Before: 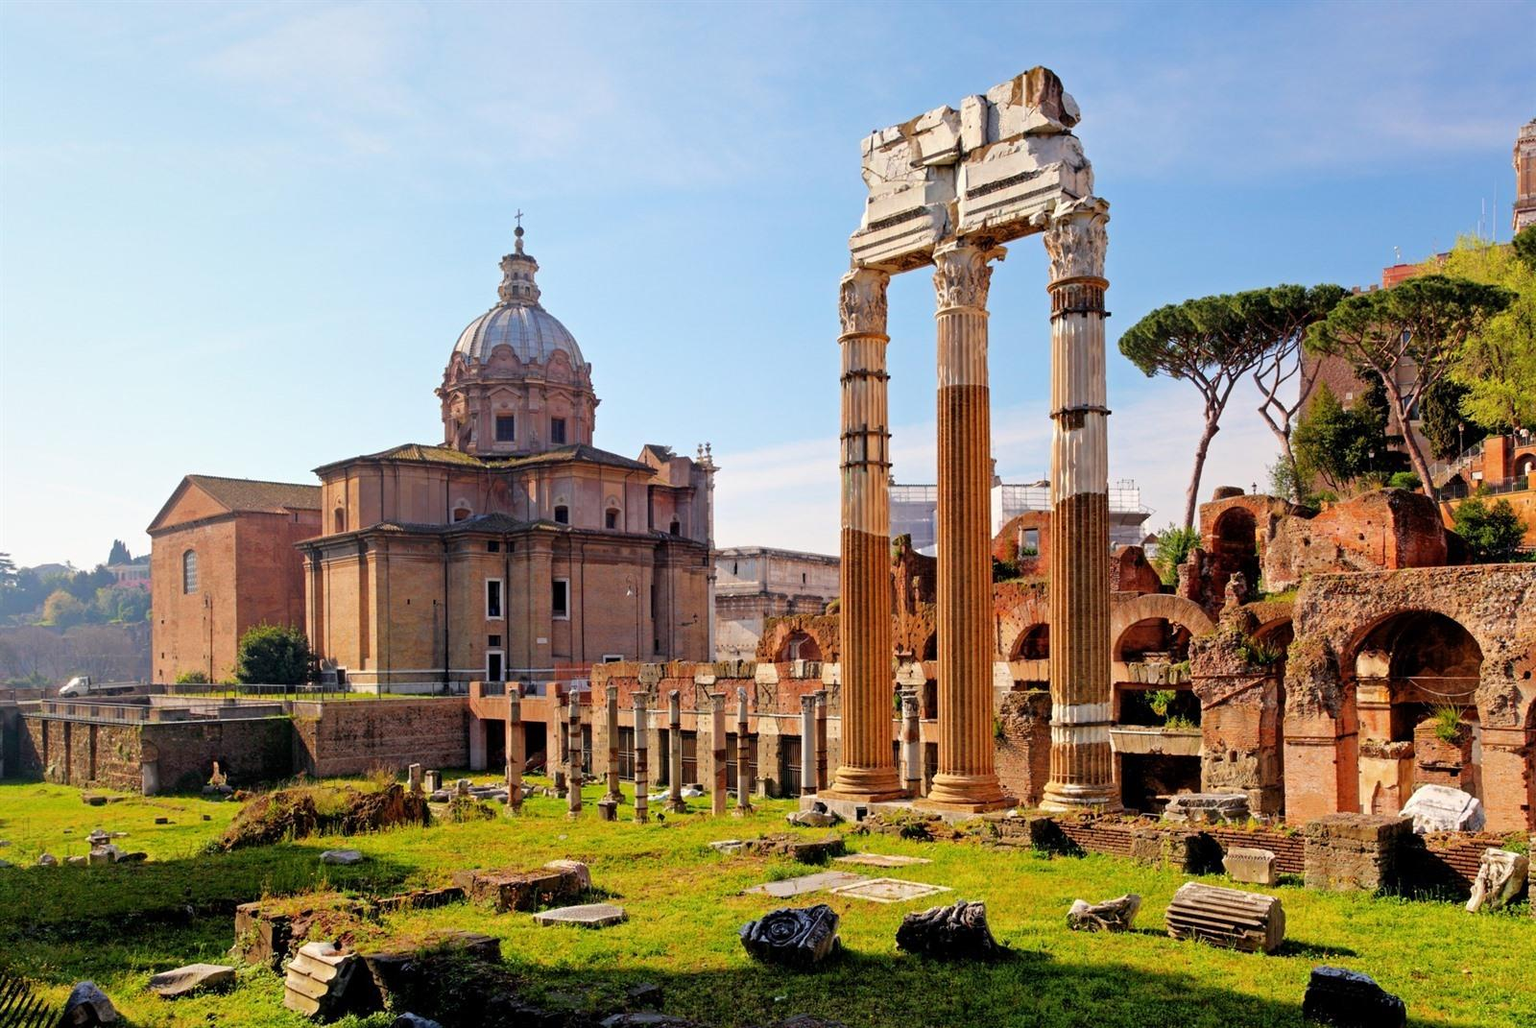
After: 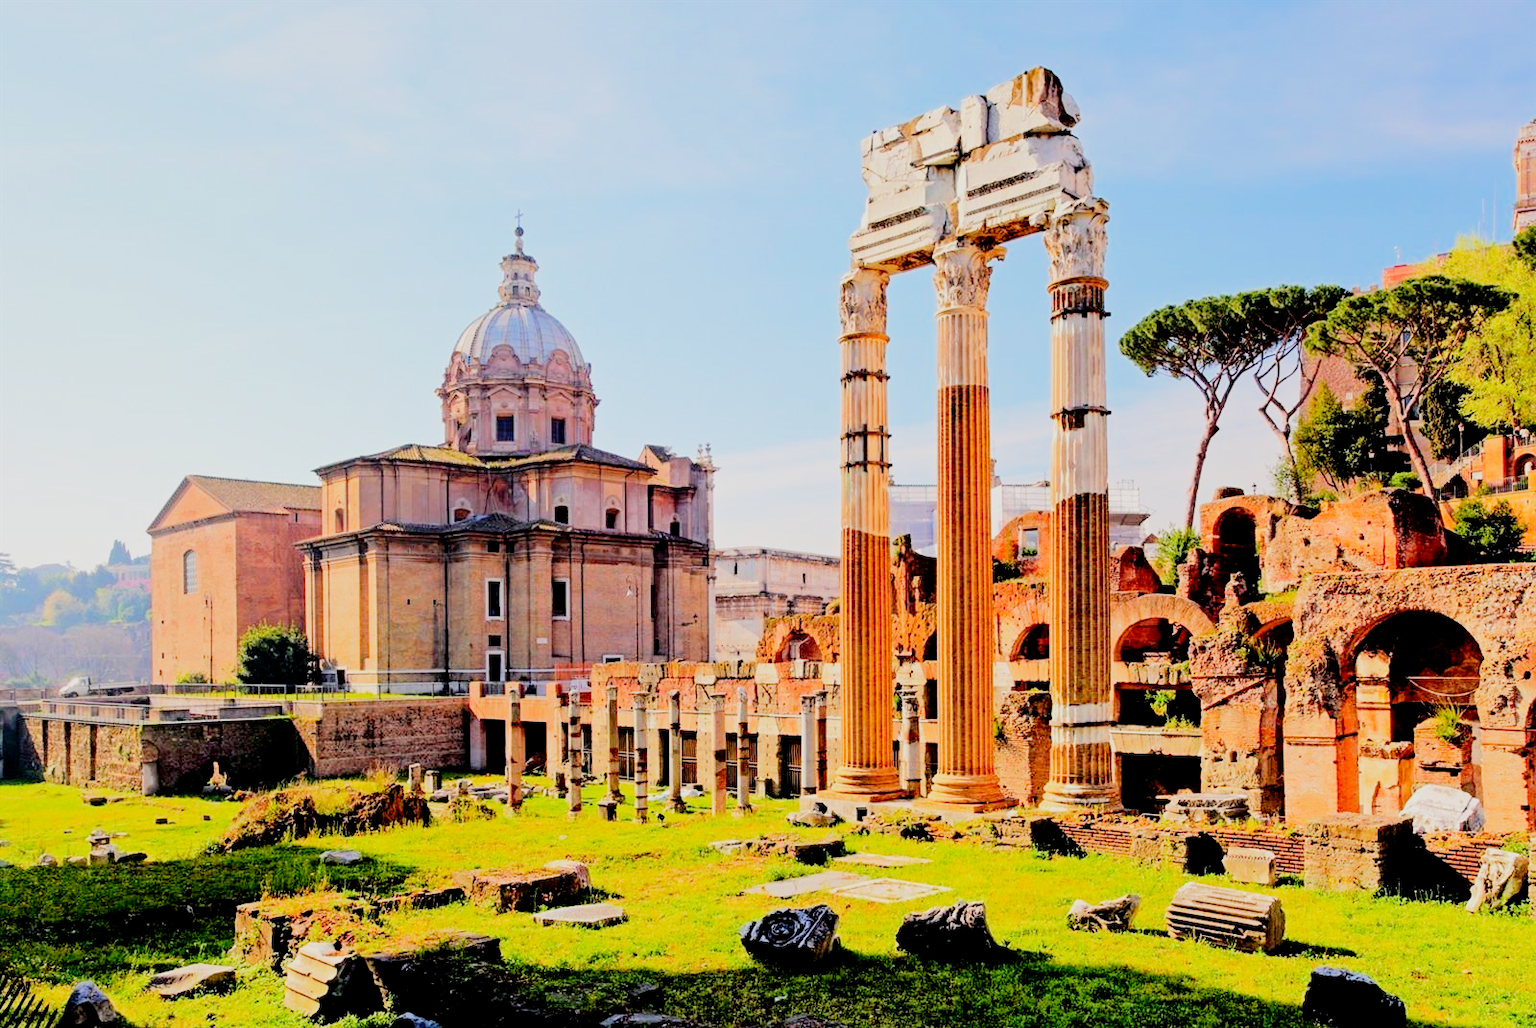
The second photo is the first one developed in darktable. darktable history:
tone equalizer: -7 EV 0.14 EV, -6 EV 0.619 EV, -5 EV 1.19 EV, -4 EV 1.31 EV, -3 EV 1.17 EV, -2 EV 0.6 EV, -1 EV 0.164 EV, edges refinement/feathering 500, mask exposure compensation -1.57 EV, preserve details no
filmic rgb: black relative exposure -7.78 EV, white relative exposure 4.4 EV, target black luminance 0%, hardness 3.75, latitude 50.81%, contrast 1.068, highlights saturation mix 8.9%, shadows ↔ highlights balance -0.238%, preserve chrominance no, color science v5 (2021)
